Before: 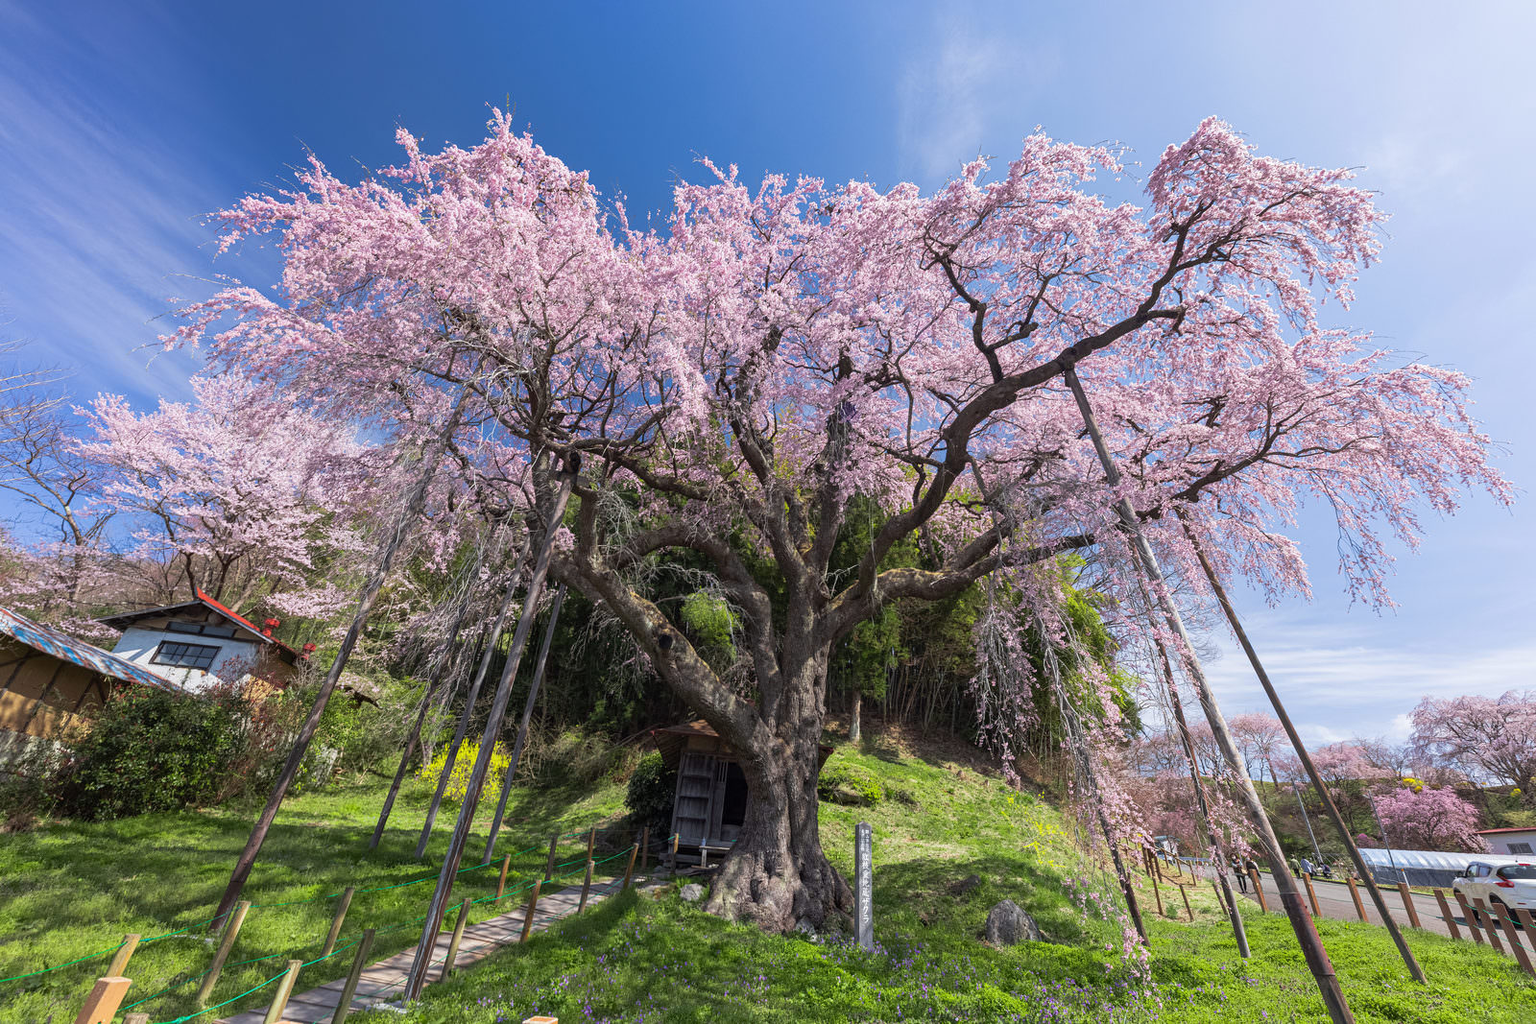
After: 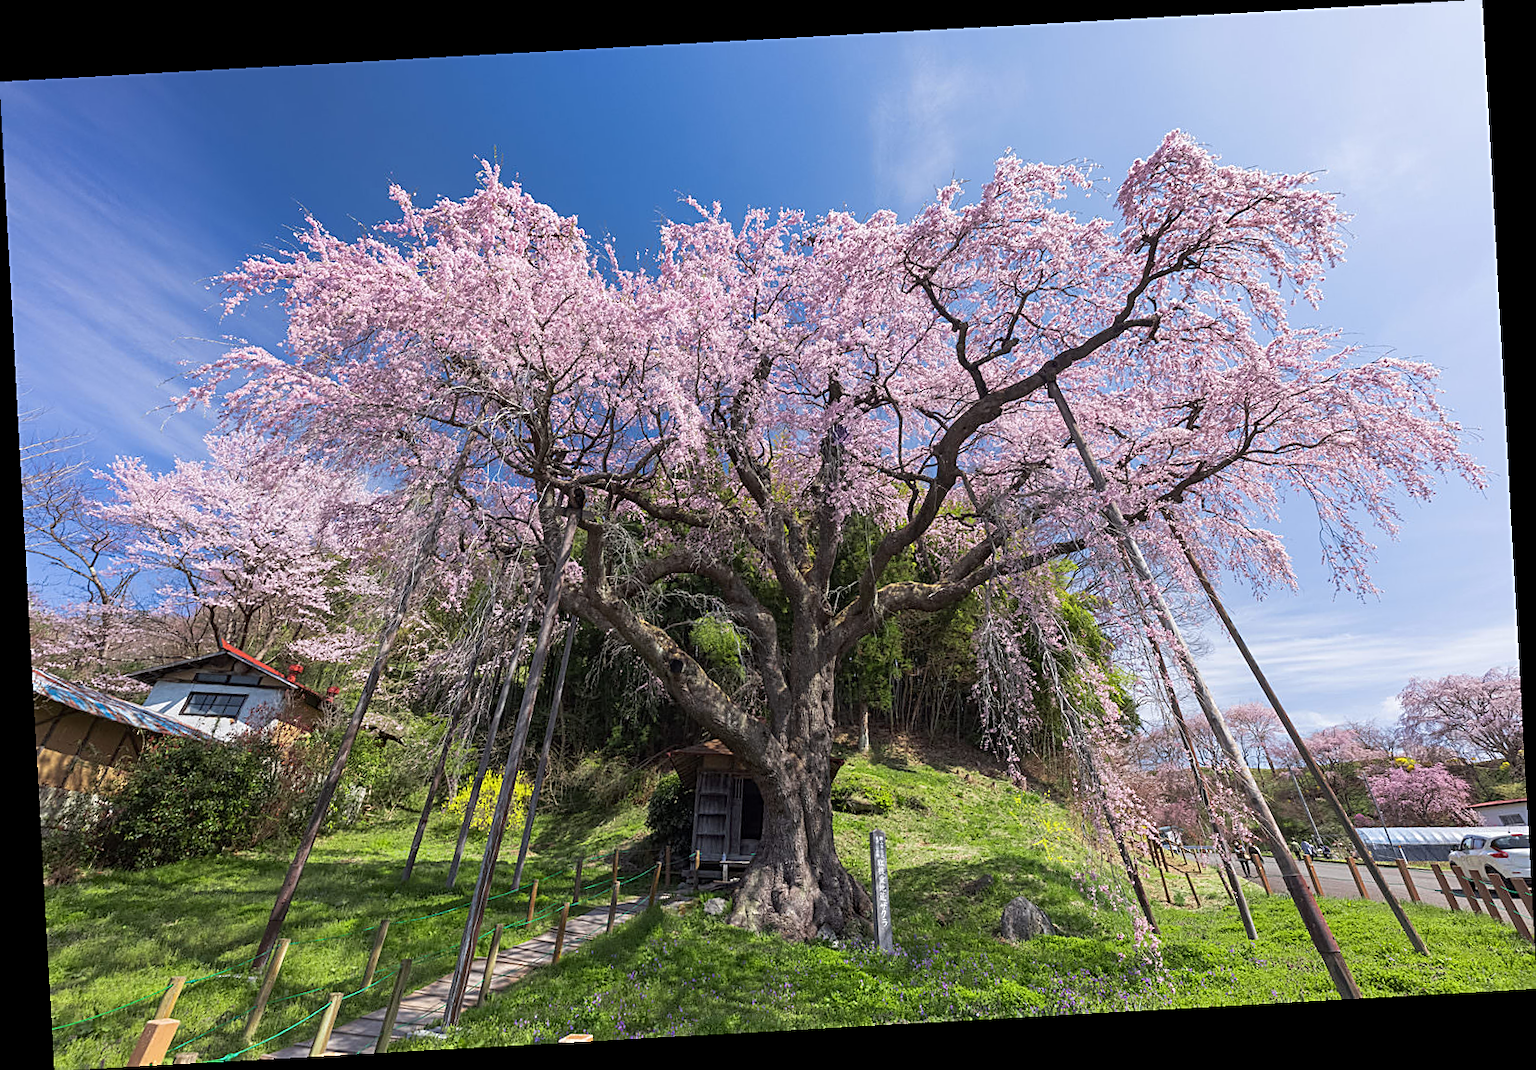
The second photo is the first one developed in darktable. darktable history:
sharpen: on, module defaults
rotate and perspective: rotation -3.18°, automatic cropping off
